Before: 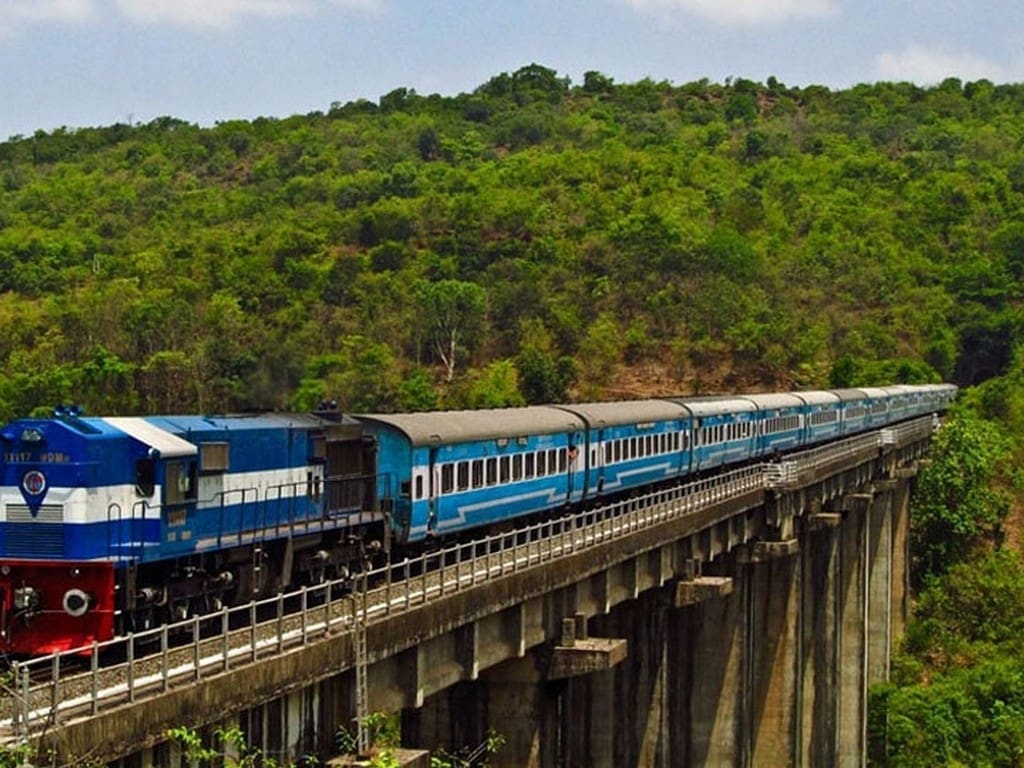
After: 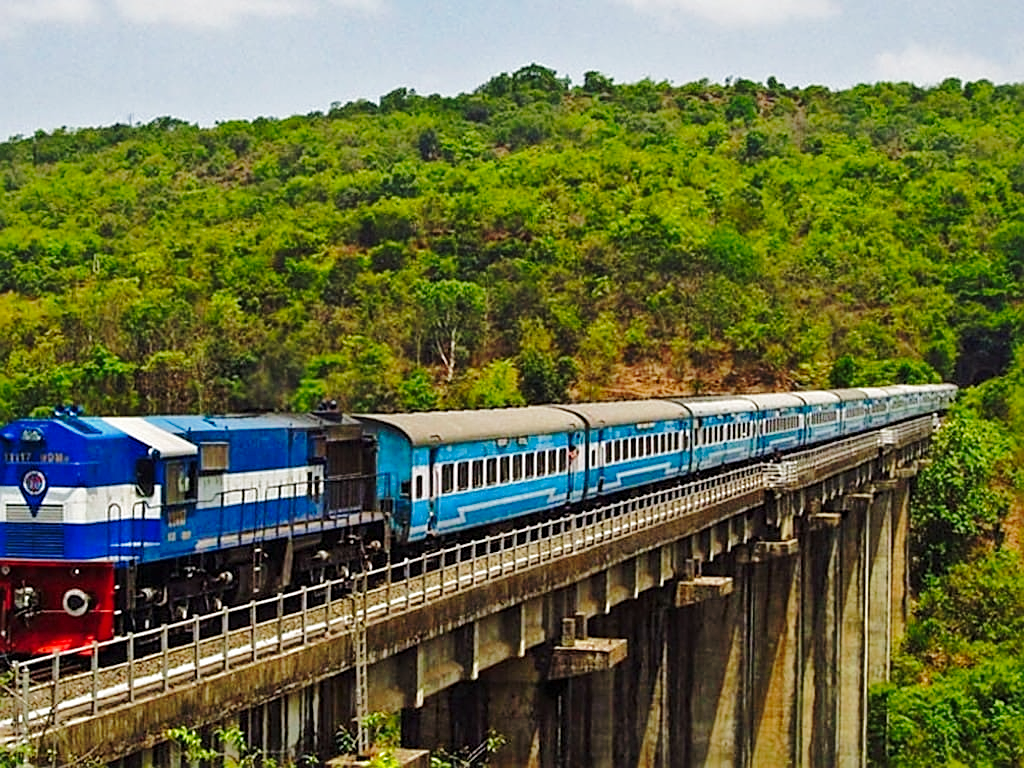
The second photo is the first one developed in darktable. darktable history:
base curve: curves: ch0 [(0, 0) (0.028, 0.03) (0.121, 0.232) (0.46, 0.748) (0.859, 0.968) (1, 1)], preserve colors none
sharpen: on, module defaults
shadows and highlights: shadows 40, highlights -60
